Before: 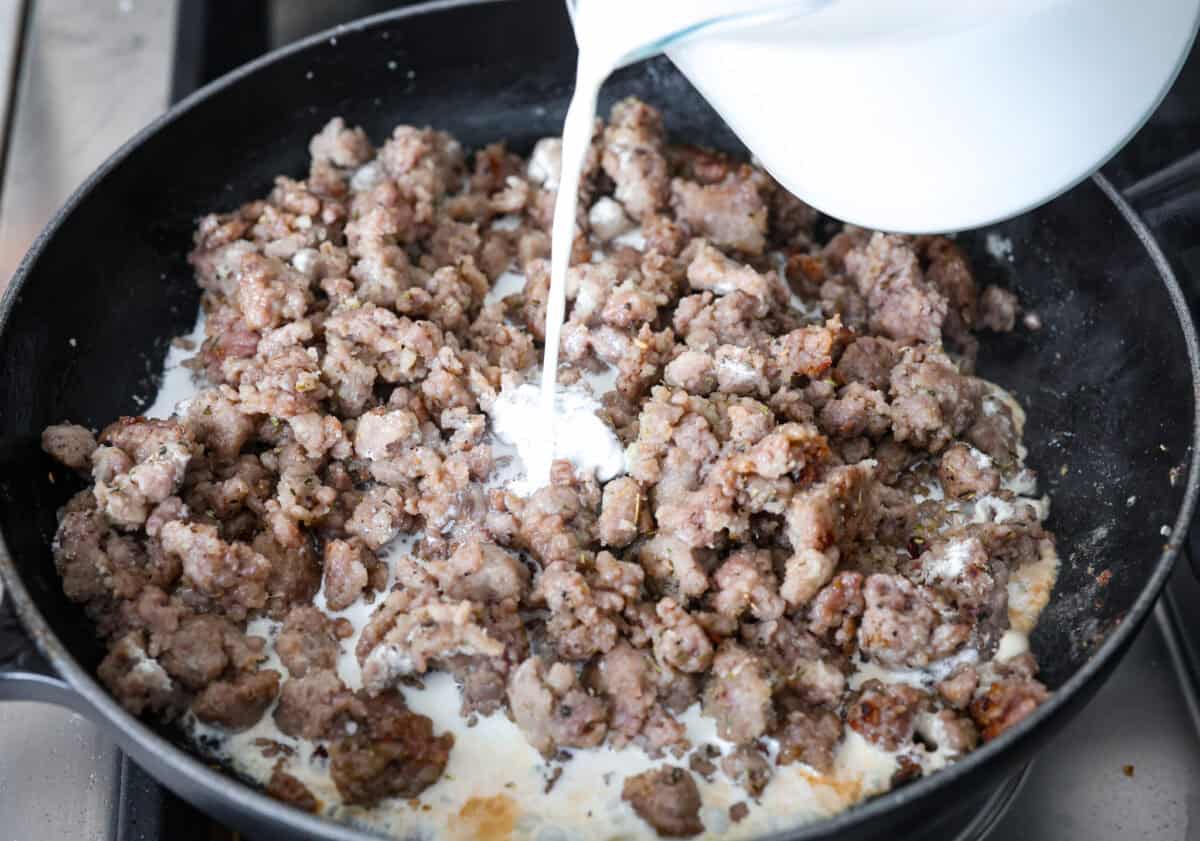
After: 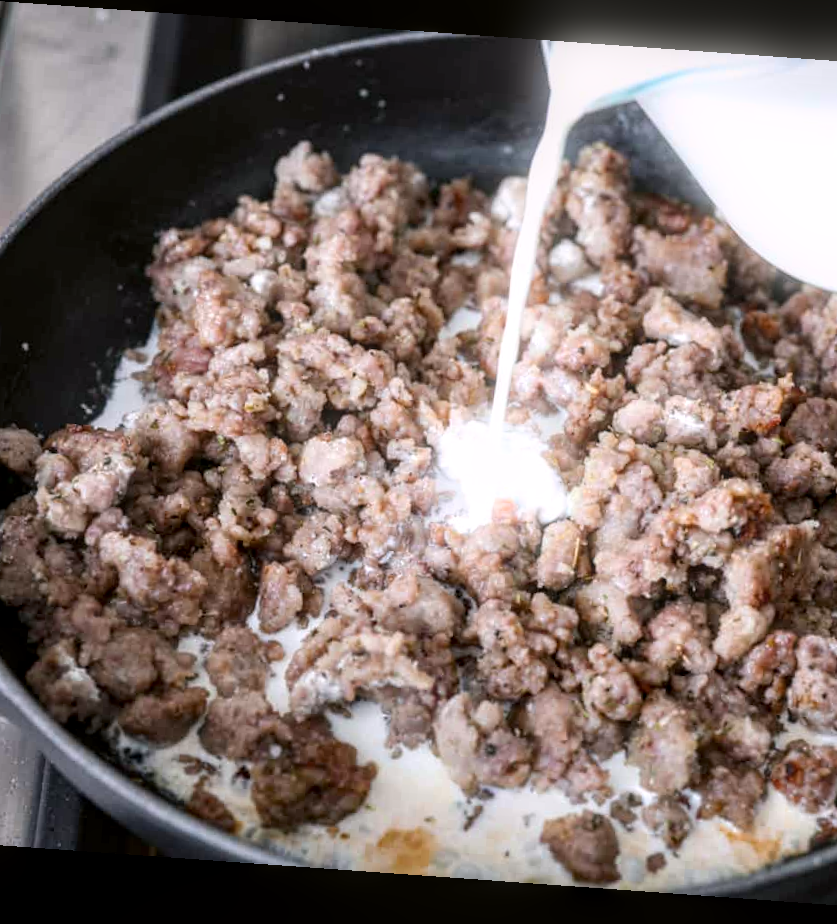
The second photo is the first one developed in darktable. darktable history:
shadows and highlights: shadows -24.28, highlights 49.77, soften with gaussian
crop and rotate: left 6.617%, right 26.717%
rotate and perspective: rotation 4.1°, automatic cropping off
color correction: highlights a* 3.12, highlights b* -1.55, shadows a* -0.101, shadows b* 2.52, saturation 0.98
bloom: size 5%, threshold 95%, strength 15%
local contrast: on, module defaults
